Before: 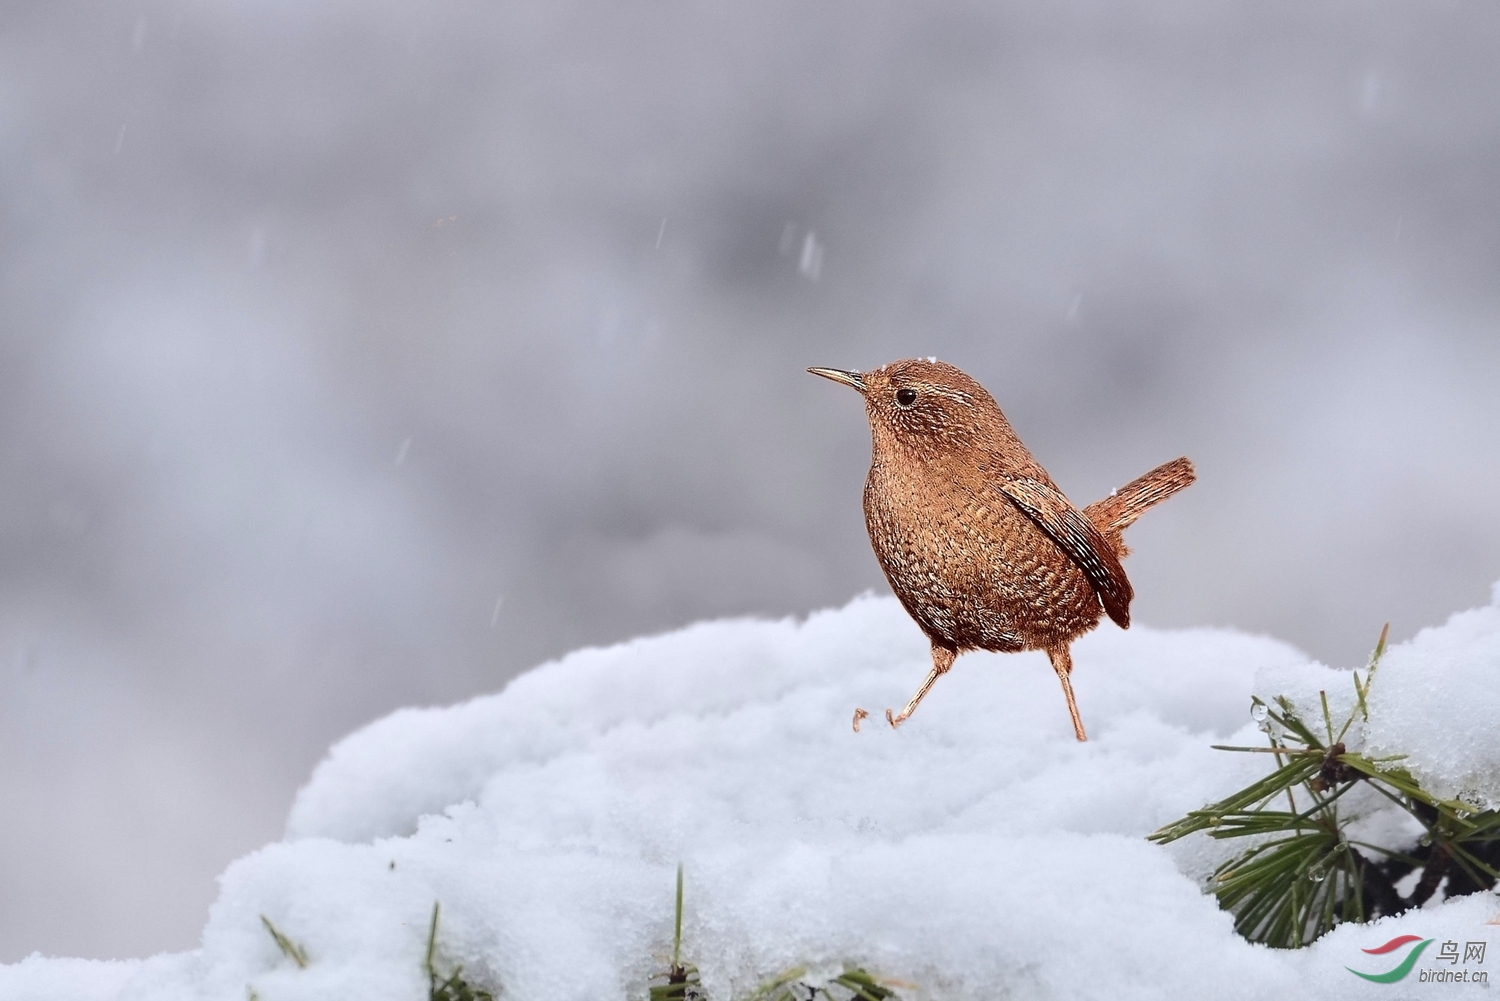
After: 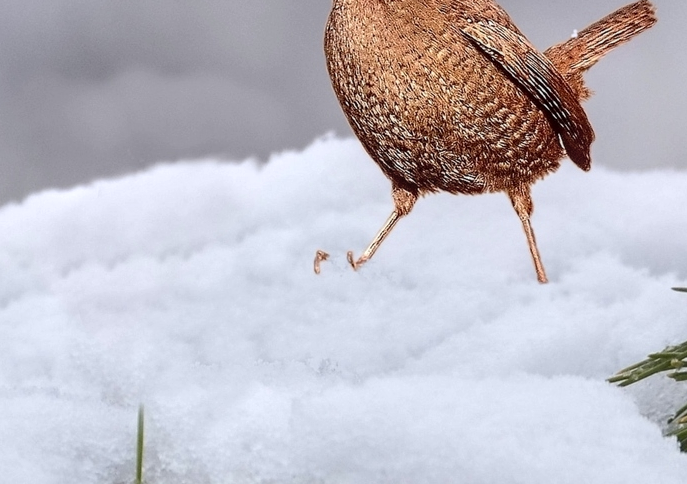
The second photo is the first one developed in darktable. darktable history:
crop: left 35.976%, top 45.819%, right 18.162%, bottom 5.807%
local contrast: on, module defaults
